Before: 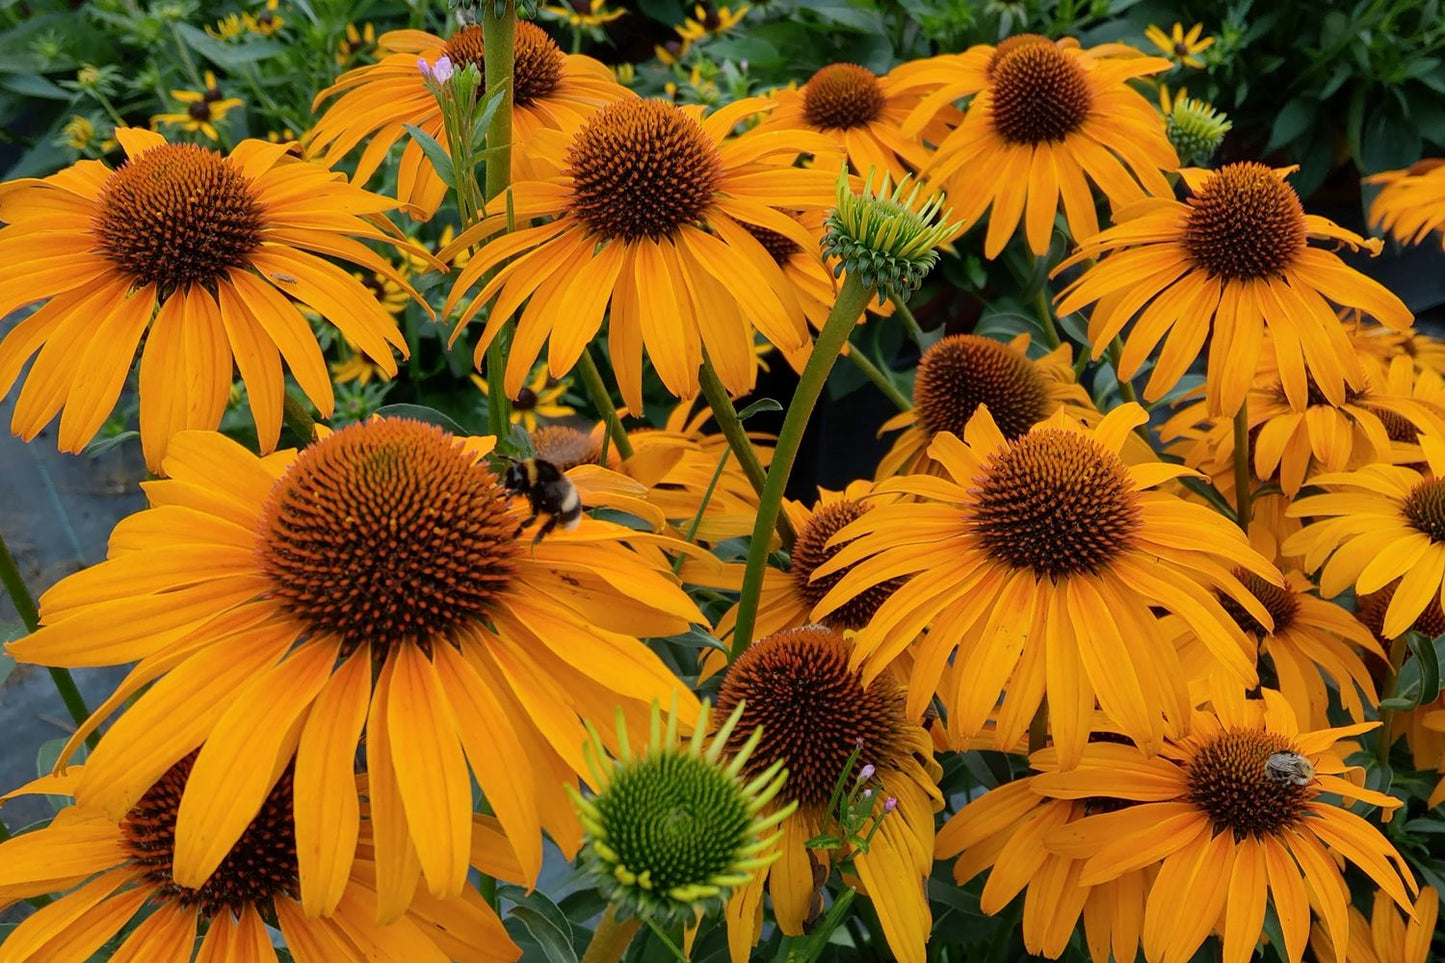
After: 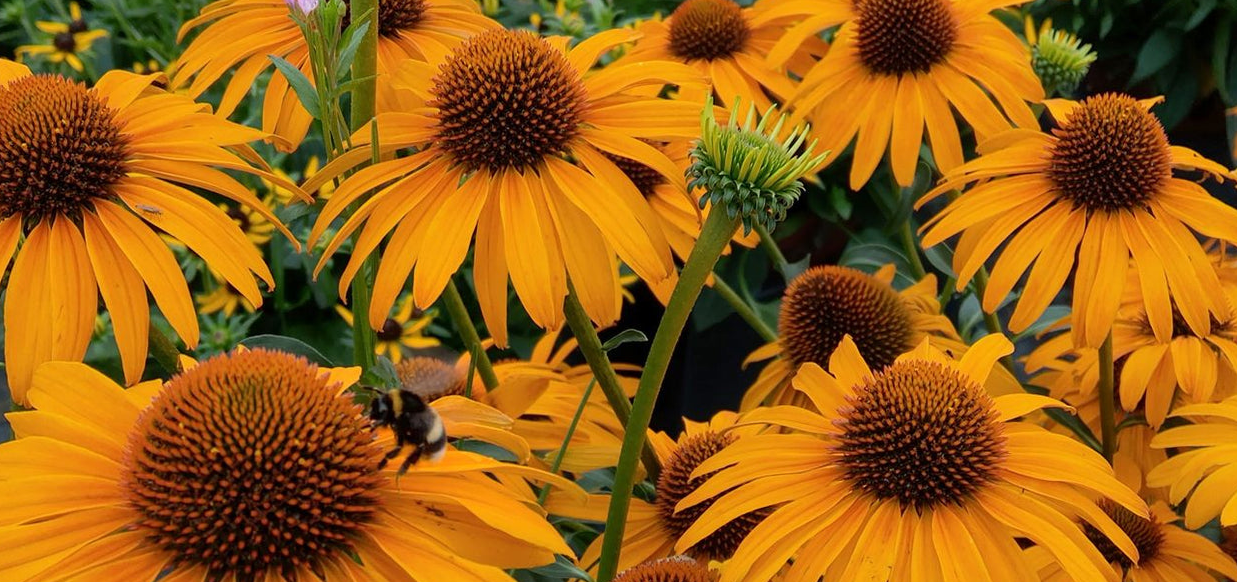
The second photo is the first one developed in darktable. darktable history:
crop and rotate: left 9.345%, top 7.22%, right 4.982%, bottom 32.331%
